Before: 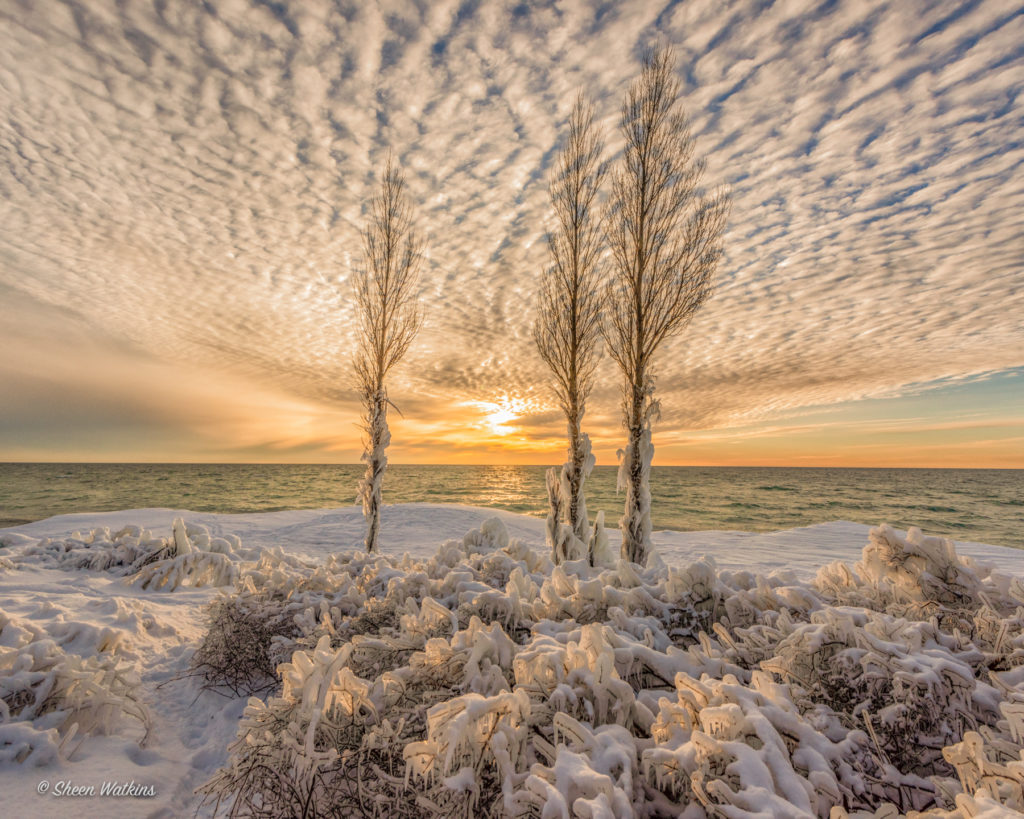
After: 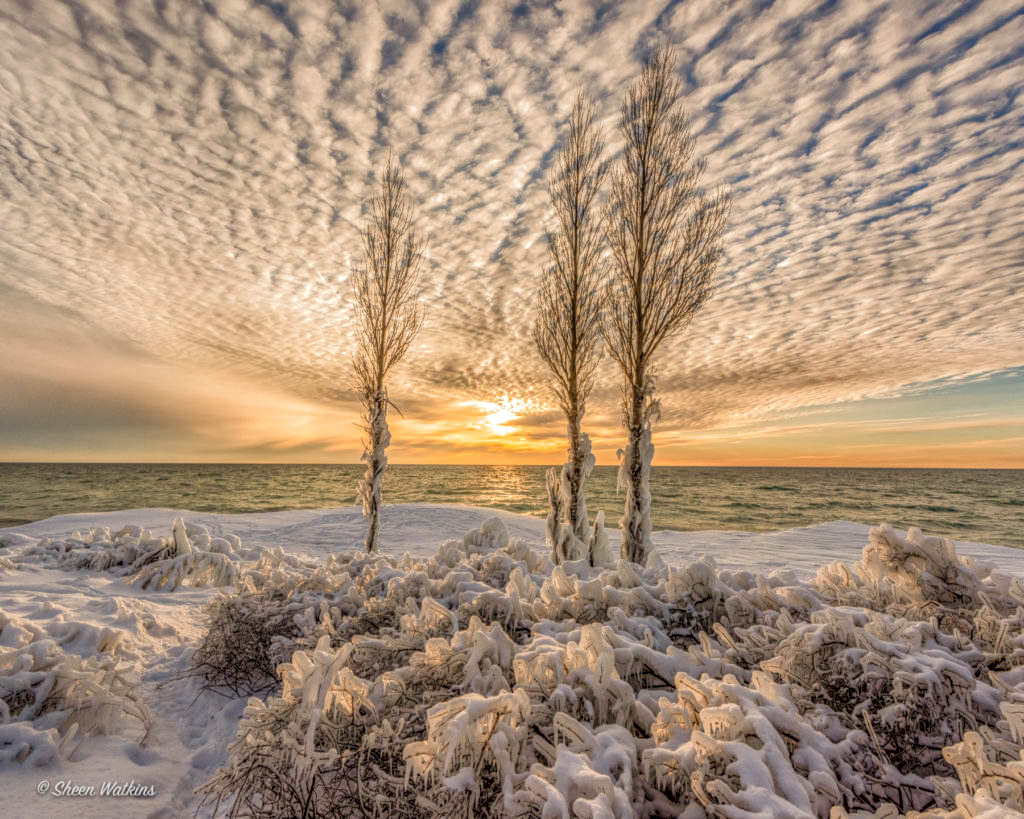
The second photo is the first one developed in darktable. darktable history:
local contrast: on, module defaults
shadows and highlights: shadows 36.44, highlights -27.67, soften with gaussian
